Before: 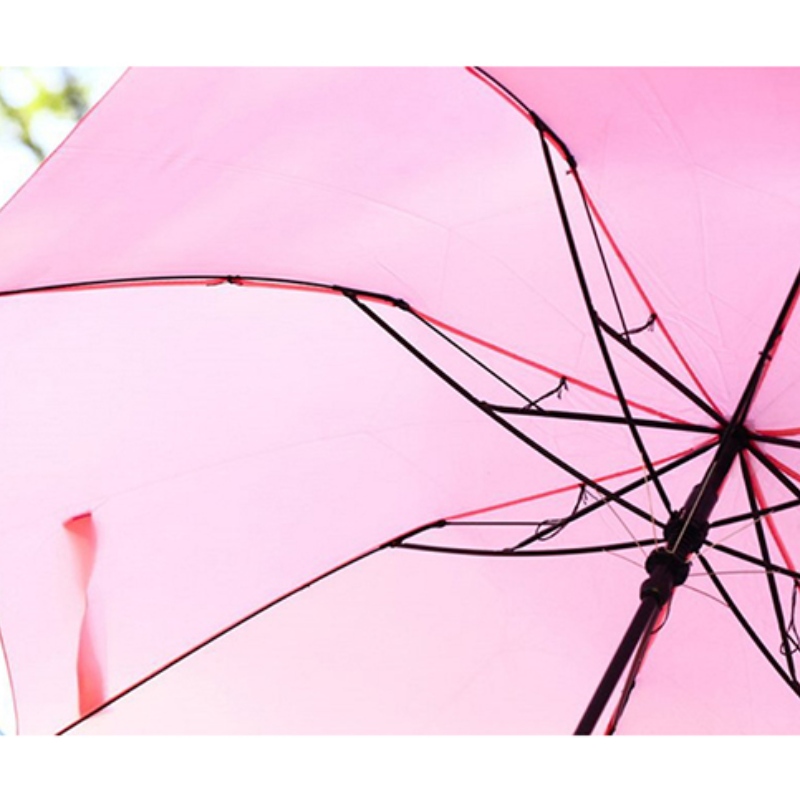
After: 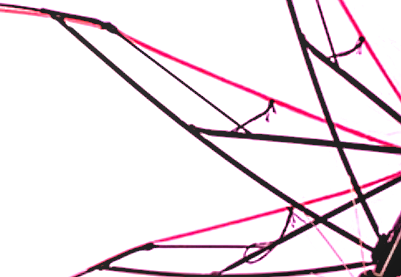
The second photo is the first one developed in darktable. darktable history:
exposure: black level correction 0, exposure 0.9 EV, compensate highlight preservation false
velvia: strength 45%
color balance rgb: perceptual saturation grading › global saturation 20%, global vibrance 20%
tone equalizer: -8 EV 1 EV, -7 EV 1 EV, -6 EV 1 EV, -5 EV 1 EV, -4 EV 1 EV, -3 EV 0.75 EV, -2 EV 0.5 EV, -1 EV 0.25 EV
rgb levels: levels [[0.034, 0.472, 0.904], [0, 0.5, 1], [0, 0.5, 1]]
local contrast: on, module defaults
sharpen: on, module defaults
crop: left 36.607%, top 34.735%, right 13.146%, bottom 30.611%
